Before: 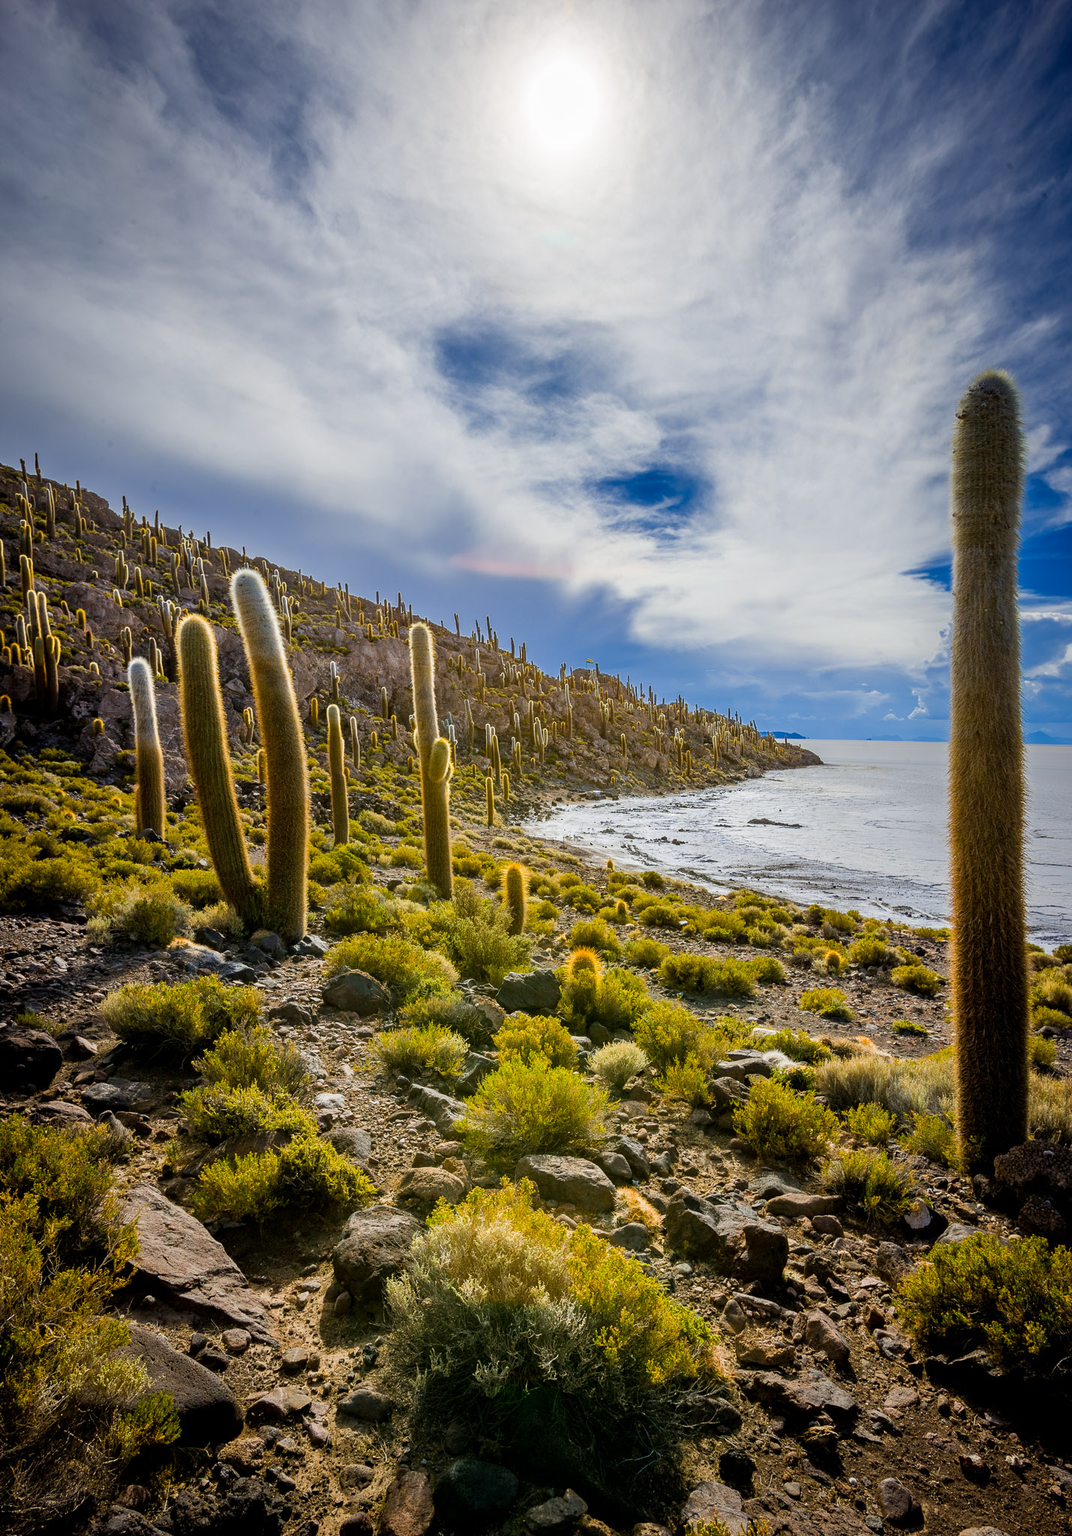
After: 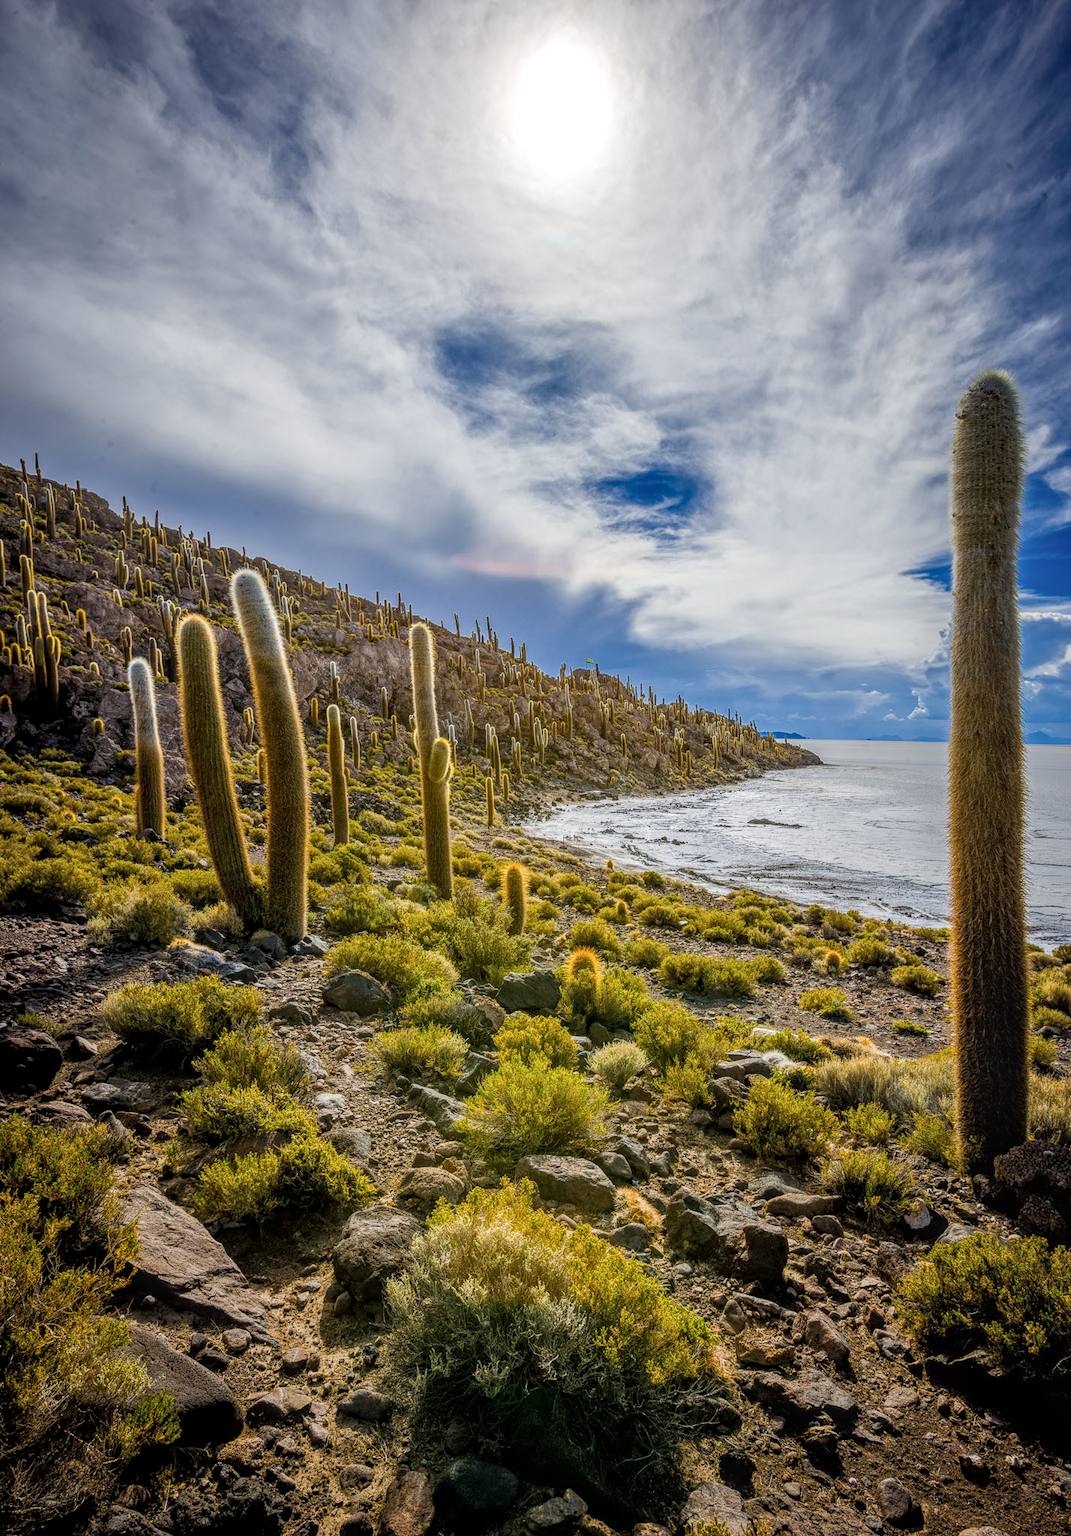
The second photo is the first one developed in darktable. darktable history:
local contrast: highlights 74%, shadows 55%, detail 176%, midtone range 0.207
color balance rgb: linear chroma grading › shadows -3%, linear chroma grading › highlights -4%
